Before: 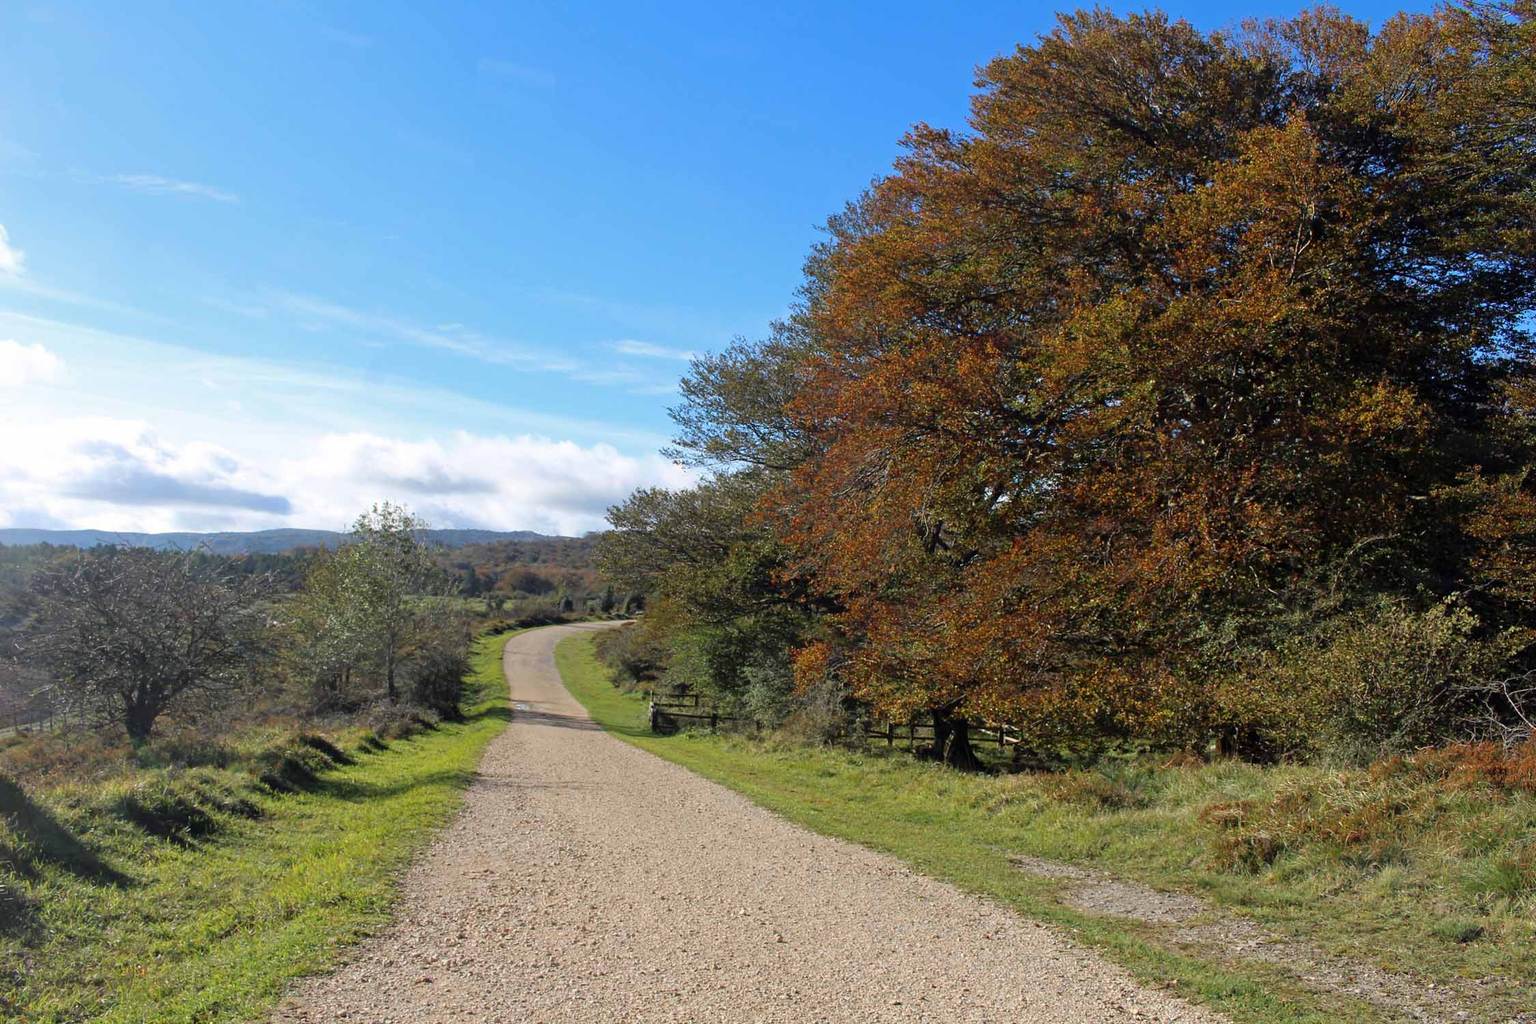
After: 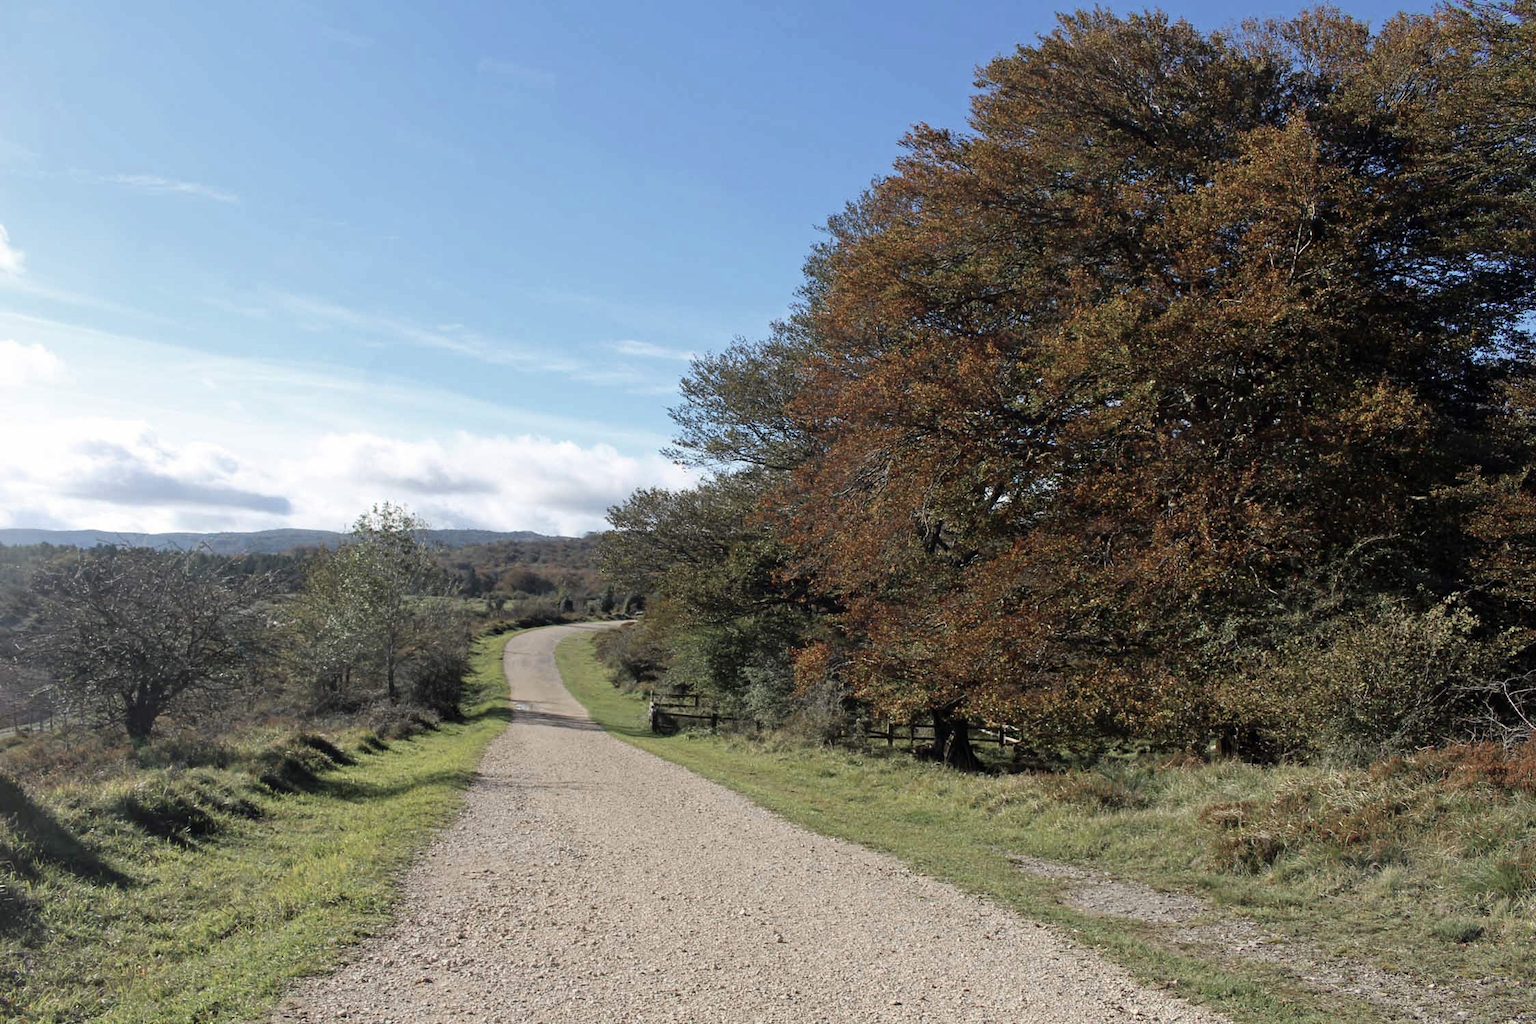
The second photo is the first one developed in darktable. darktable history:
contrast brightness saturation: contrast 0.095, saturation -0.369
